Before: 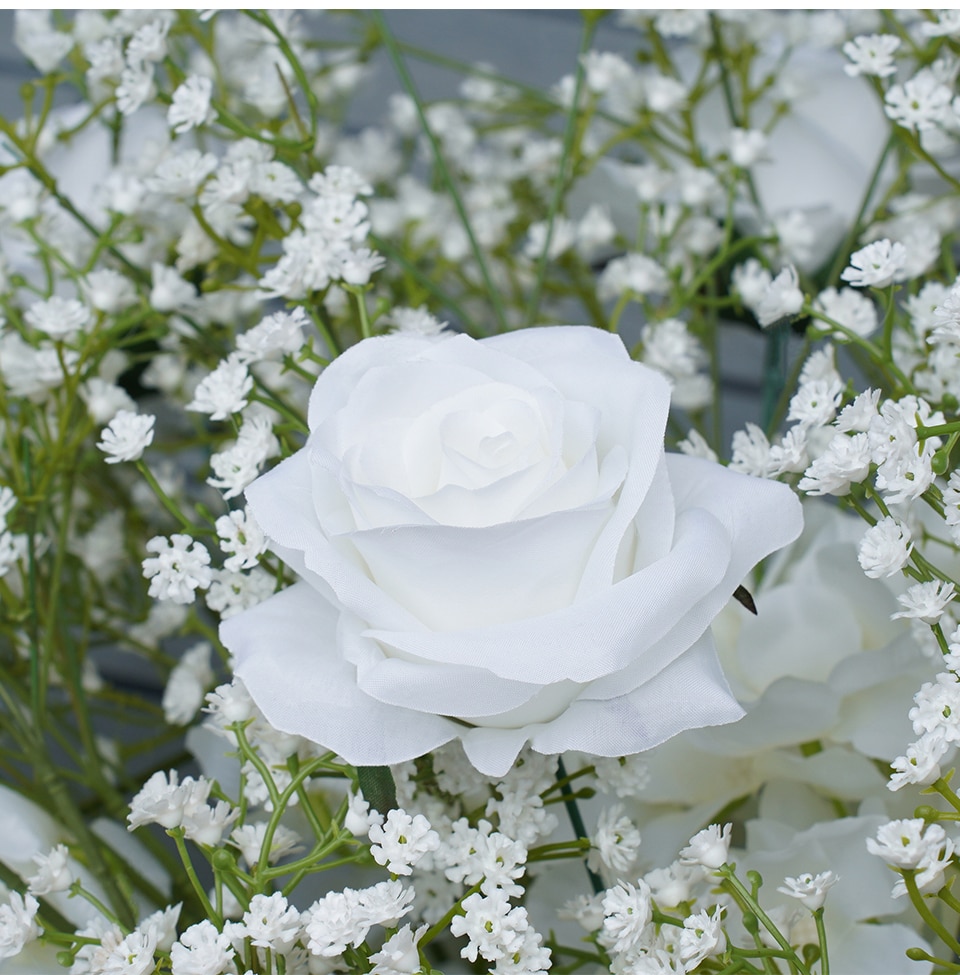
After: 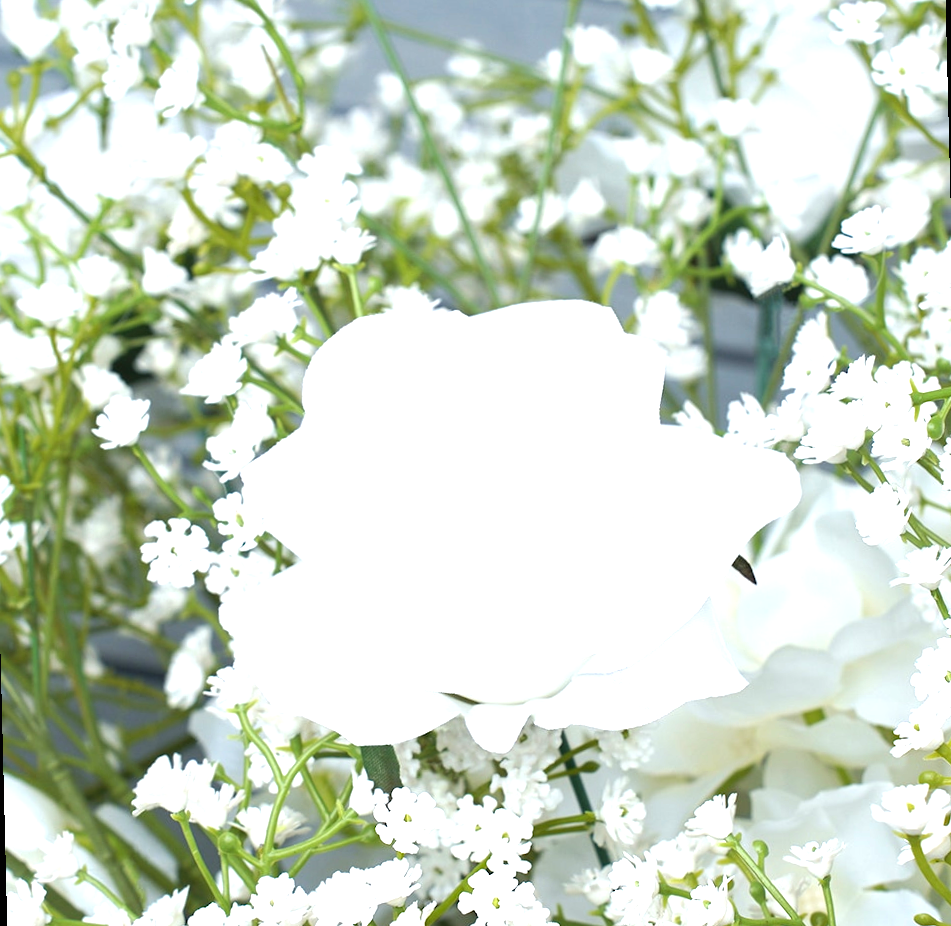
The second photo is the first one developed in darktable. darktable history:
exposure: black level correction 0, exposure 1.3 EV, compensate exposure bias true, compensate highlight preservation false
rotate and perspective: rotation -1.42°, crop left 0.016, crop right 0.984, crop top 0.035, crop bottom 0.965
